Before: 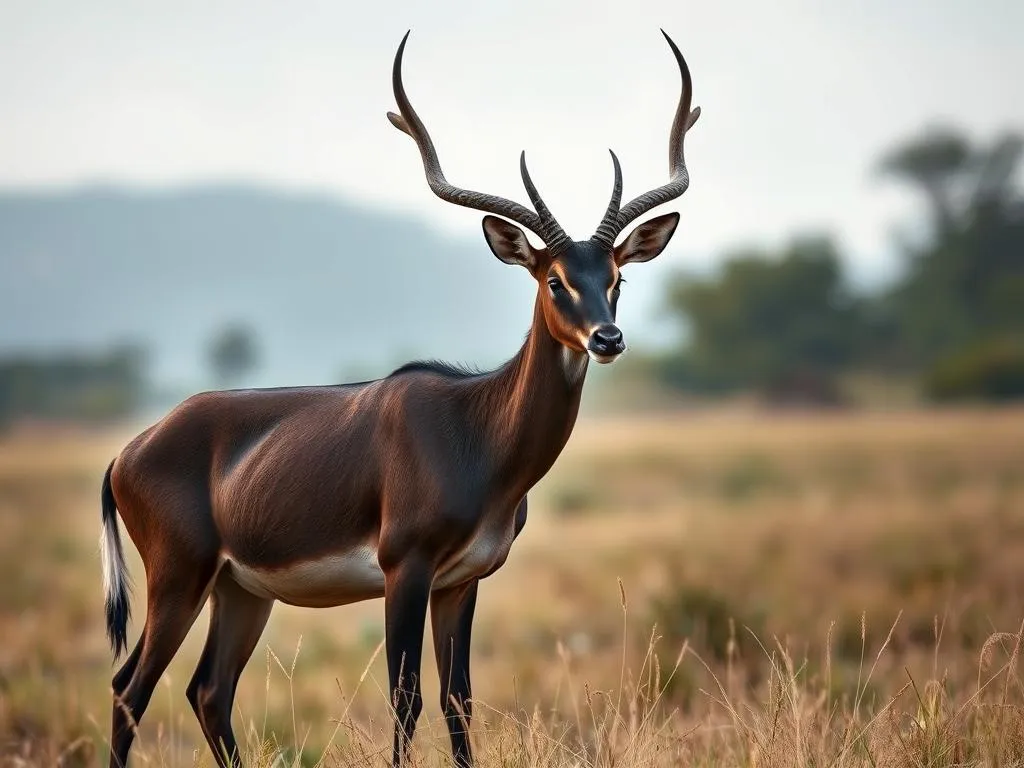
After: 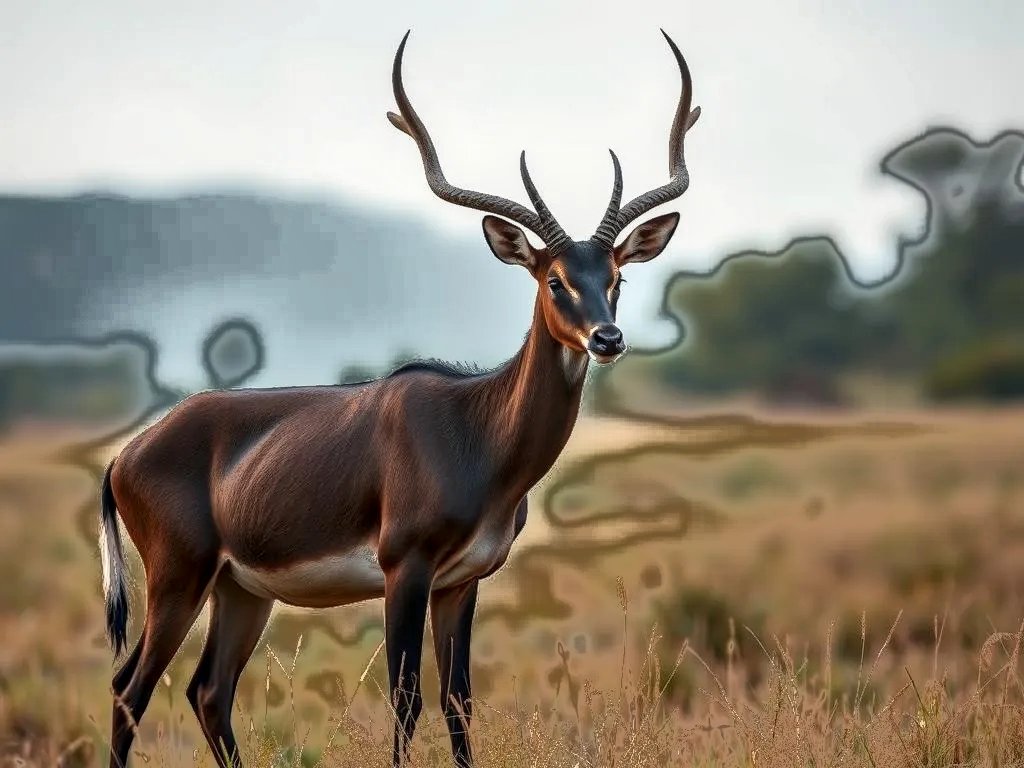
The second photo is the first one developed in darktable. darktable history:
fill light: exposure -0.73 EV, center 0.69, width 2.2
local contrast: on, module defaults
